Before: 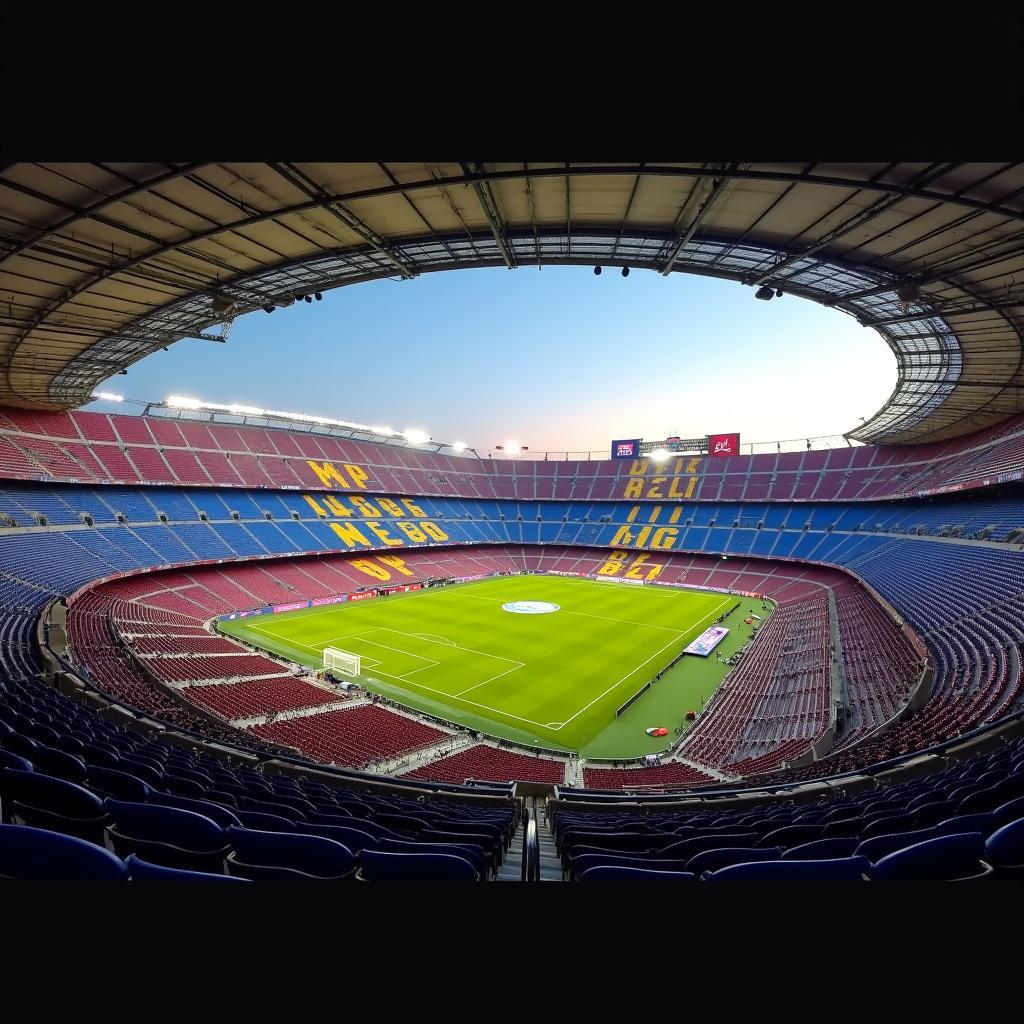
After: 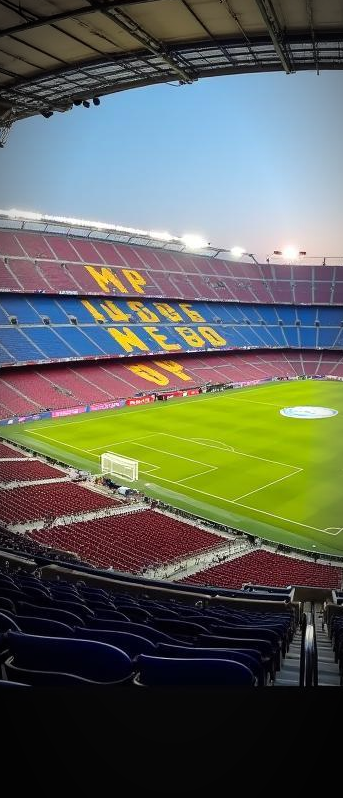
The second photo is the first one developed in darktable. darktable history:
crop and rotate: left 21.685%, top 19.047%, right 44.724%, bottom 2.991%
vignetting: brightness -0.575, automatic ratio true, unbound false
